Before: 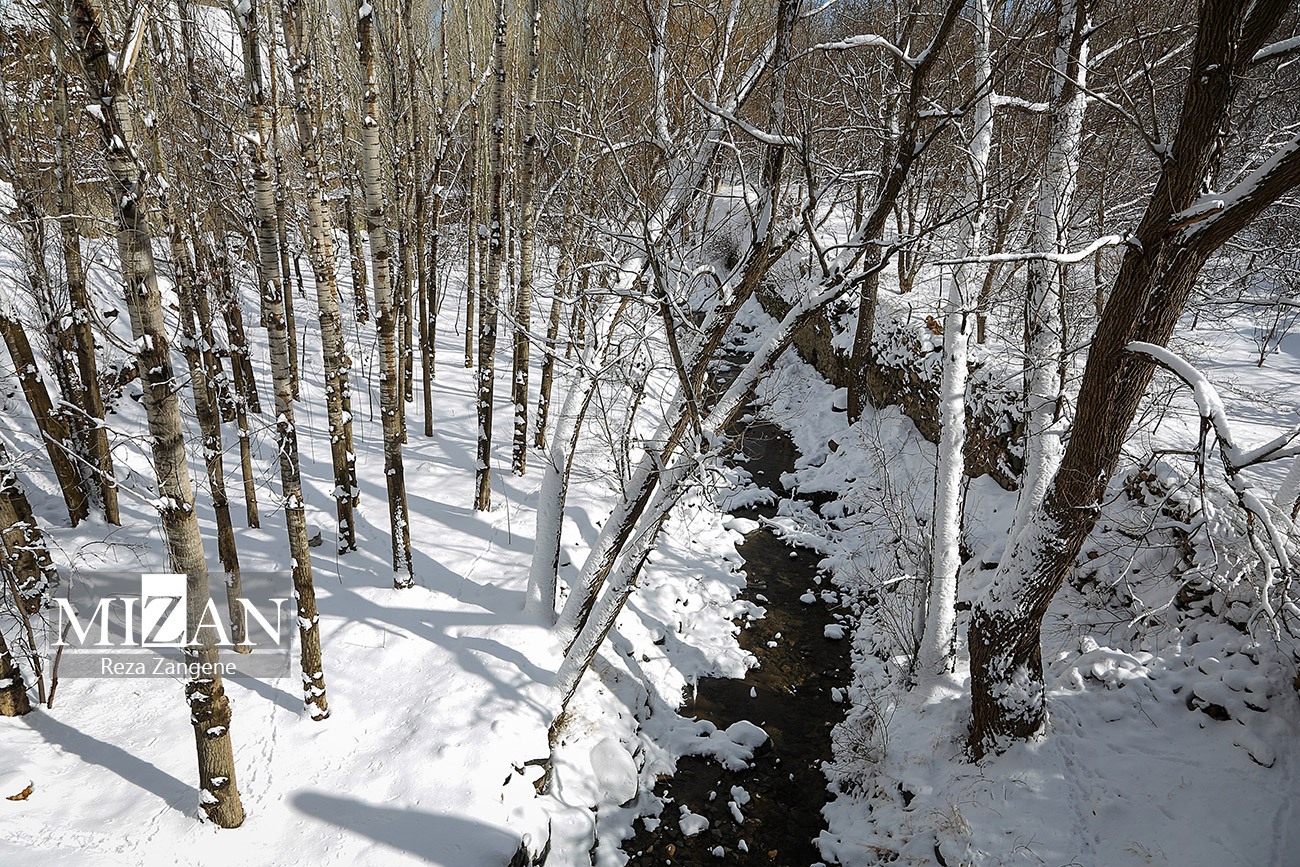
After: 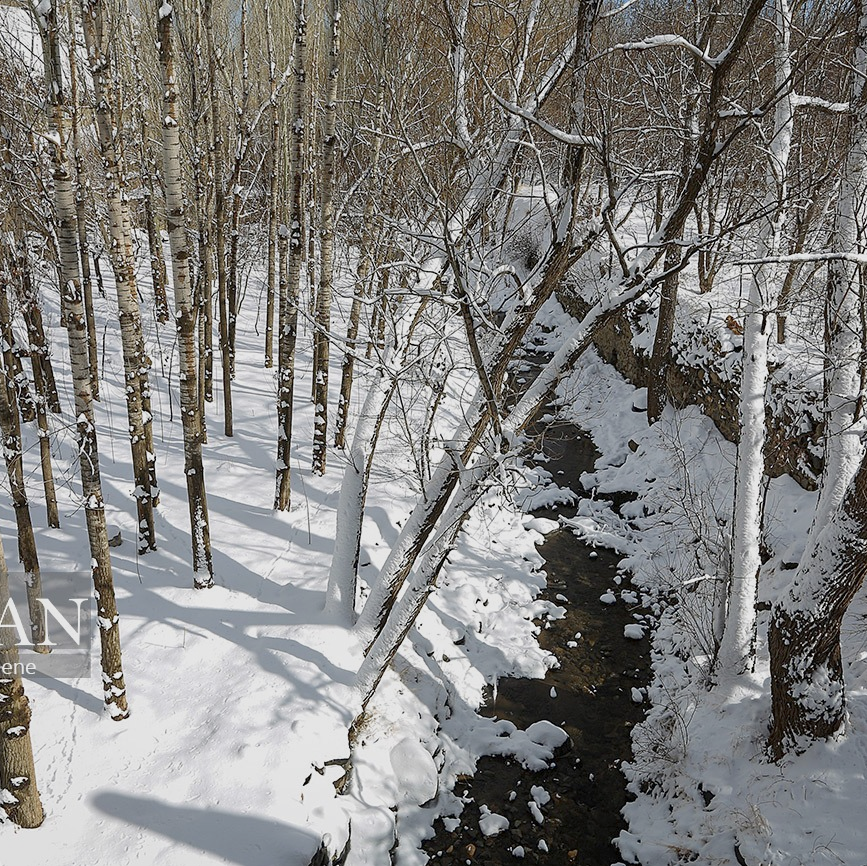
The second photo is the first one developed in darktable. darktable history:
crop and rotate: left 15.446%, right 17.836%
color balance: contrast -15%
